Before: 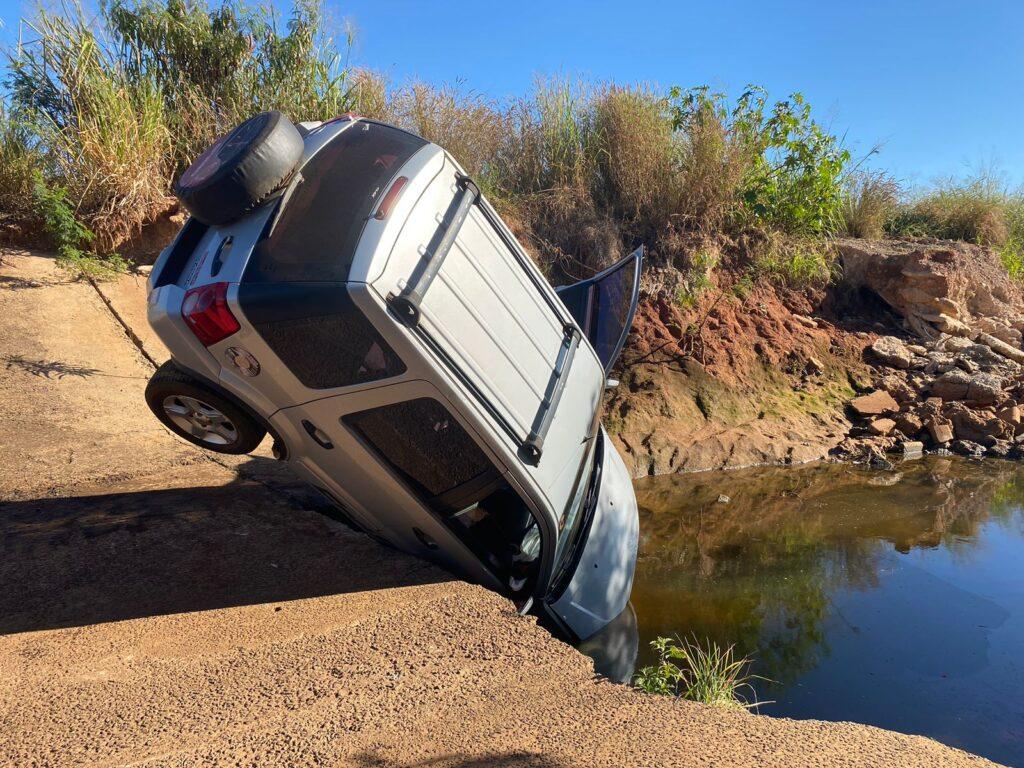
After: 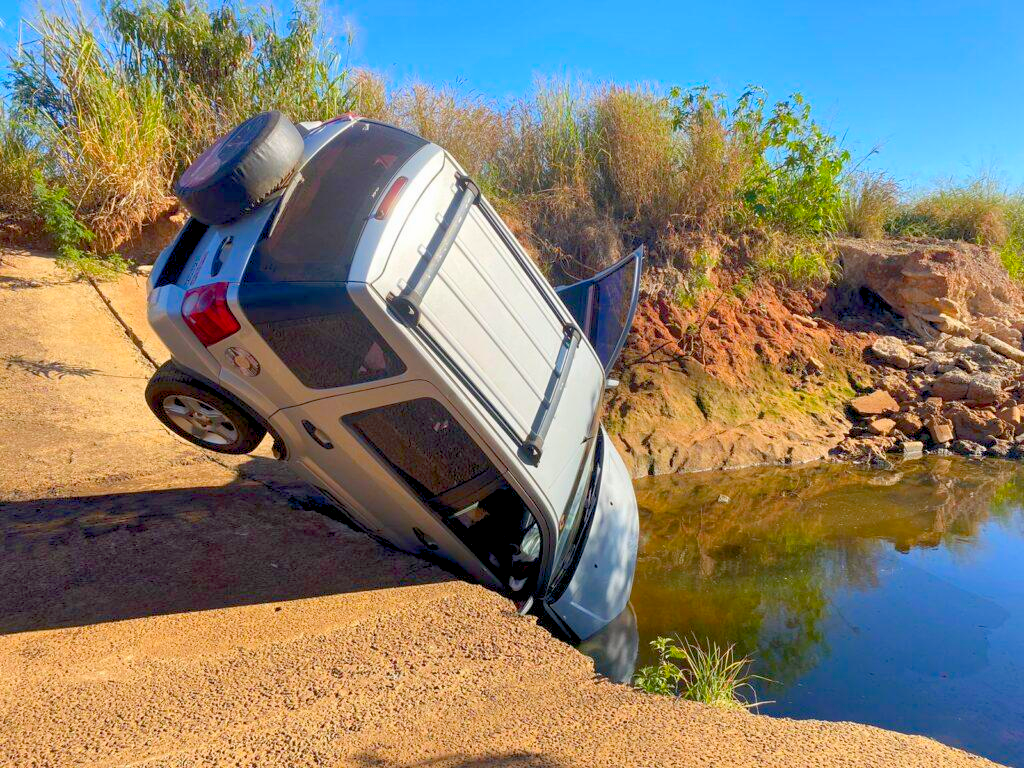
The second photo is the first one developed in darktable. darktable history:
color balance rgb: global offset › luminance -0.304%, global offset › hue 259.33°, perceptual saturation grading › global saturation 25.611%, perceptual brilliance grading › global brilliance 20.095%, contrast -29.645%
